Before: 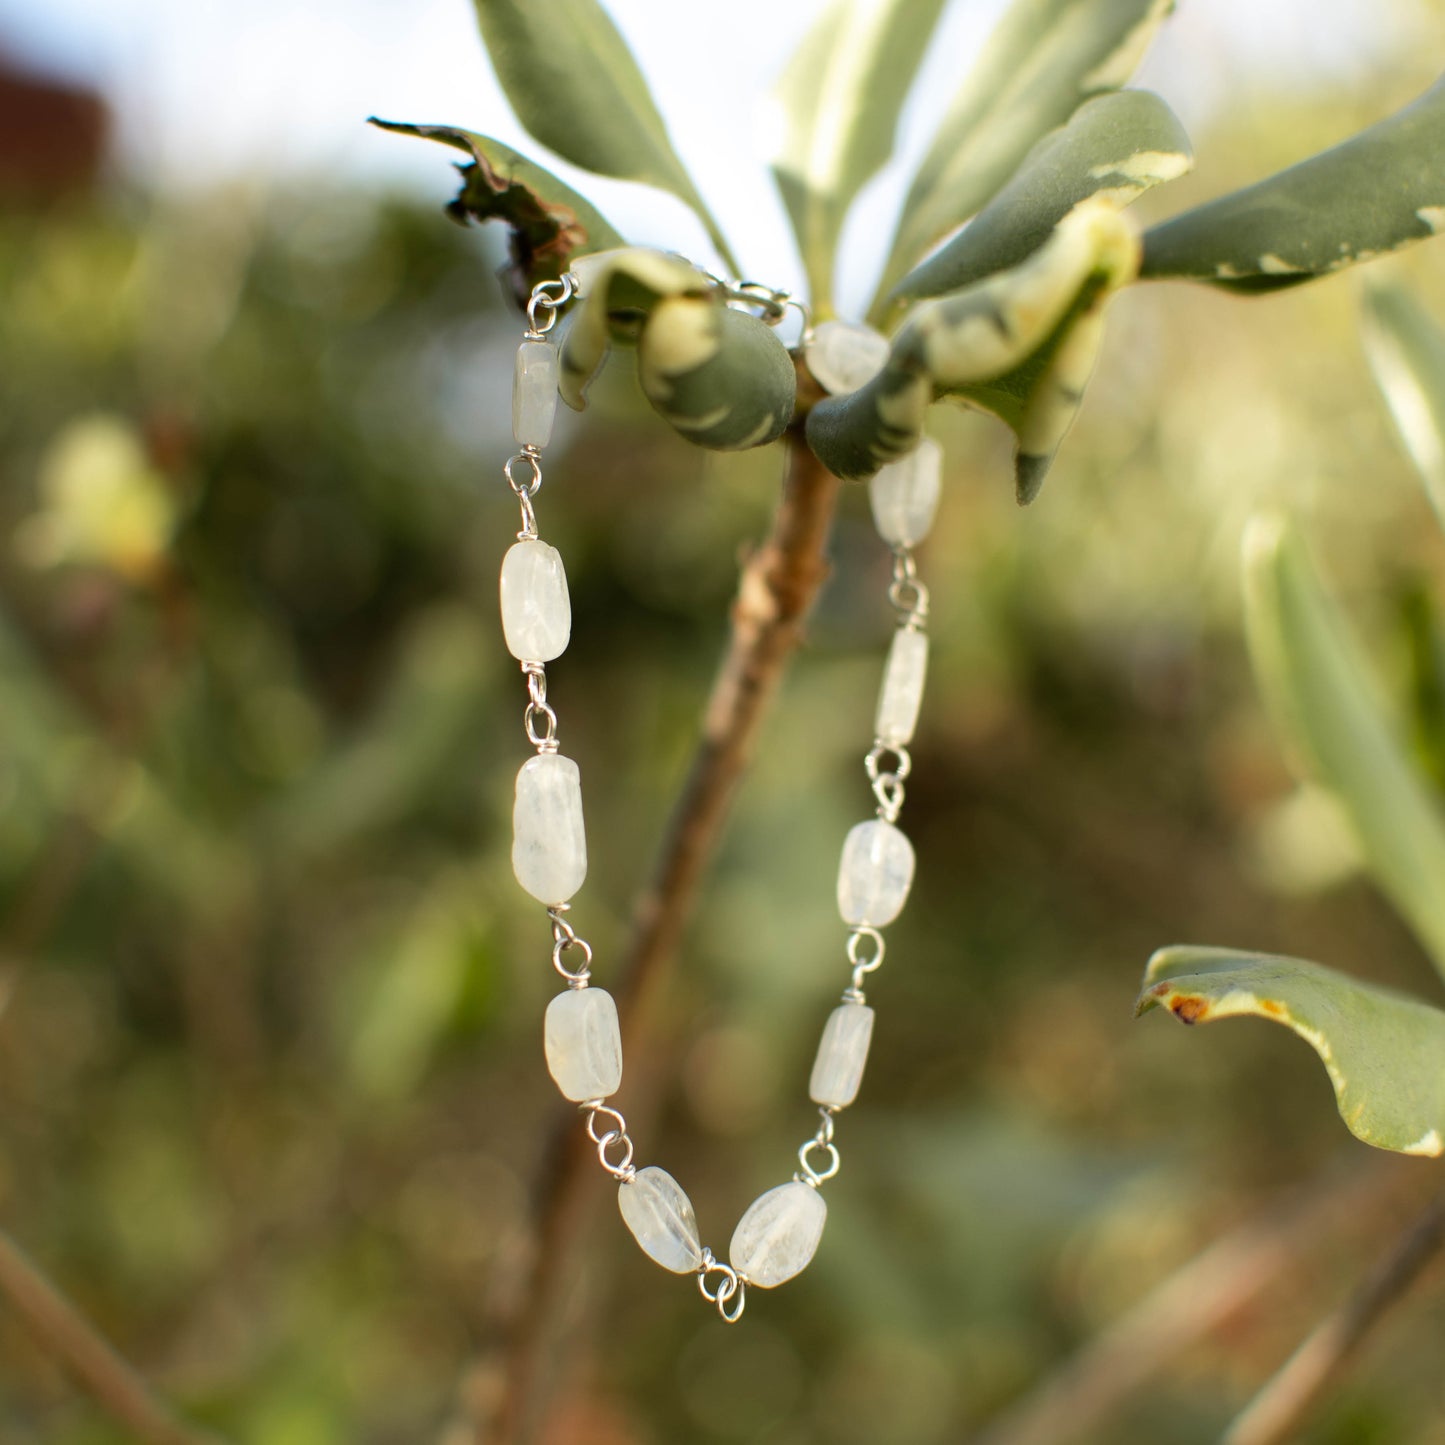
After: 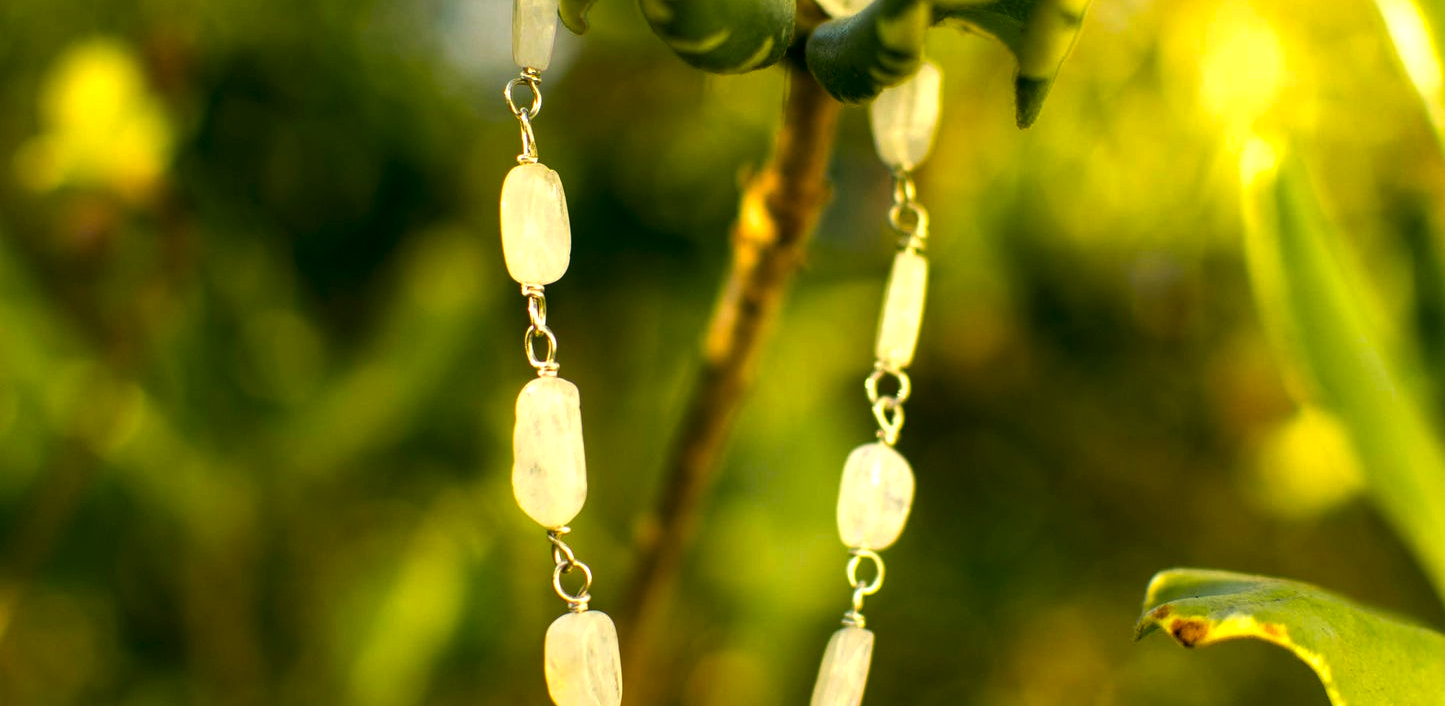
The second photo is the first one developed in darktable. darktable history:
color balance rgb: shadows lift › luminance 0.724%, shadows lift › chroma 6.904%, shadows lift › hue 298.22°, perceptual saturation grading › global saturation 42.65%, perceptual brilliance grading › global brilliance -17.888%, perceptual brilliance grading › highlights 28.175%, global vibrance 35.567%, contrast 10.332%
crop and rotate: top 26.124%, bottom 24.999%
color correction: highlights a* 4.67, highlights b* 23.63, shadows a* -15.87, shadows b* 3.84
local contrast: on, module defaults
